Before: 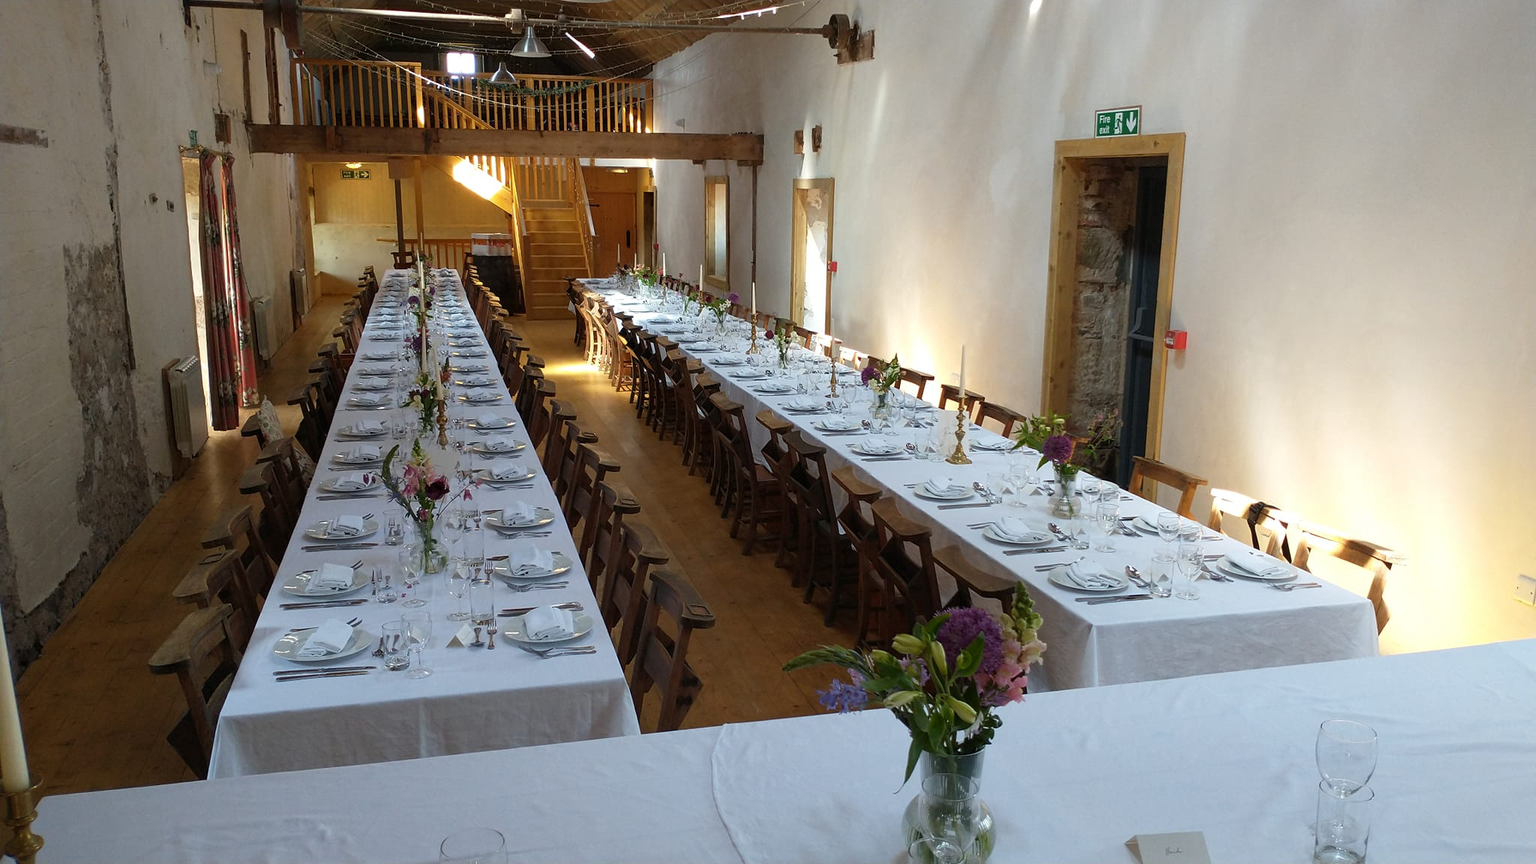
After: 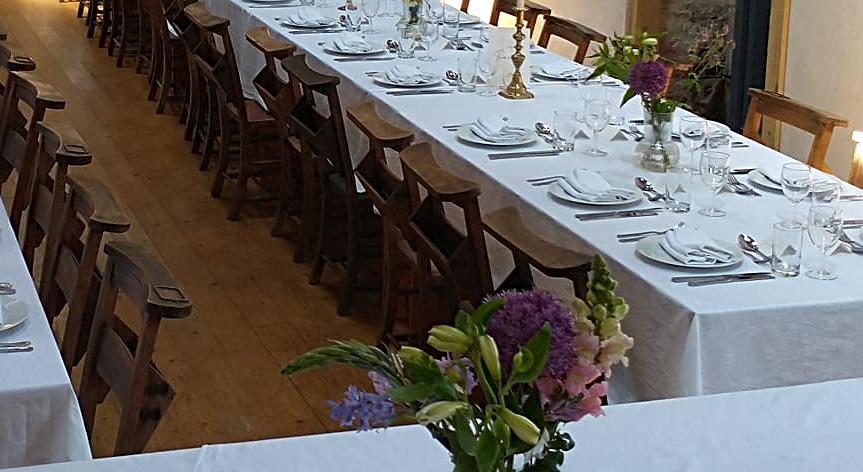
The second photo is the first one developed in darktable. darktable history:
crop: left 37.221%, top 45.169%, right 20.63%, bottom 13.777%
sharpen: radius 3.119
